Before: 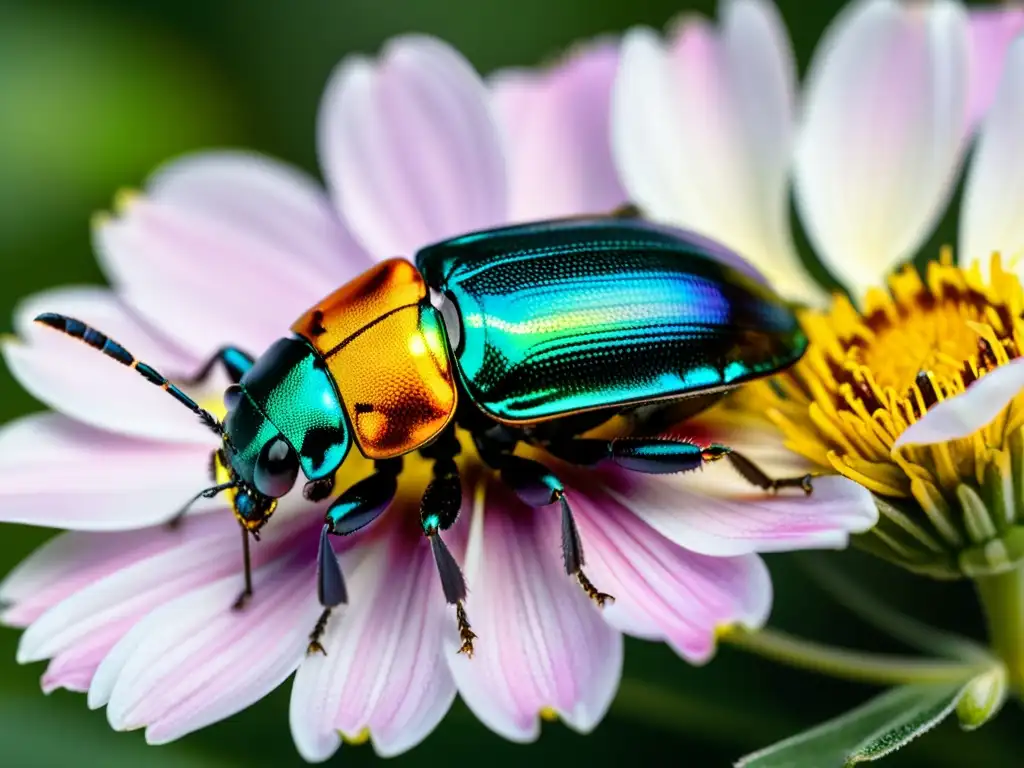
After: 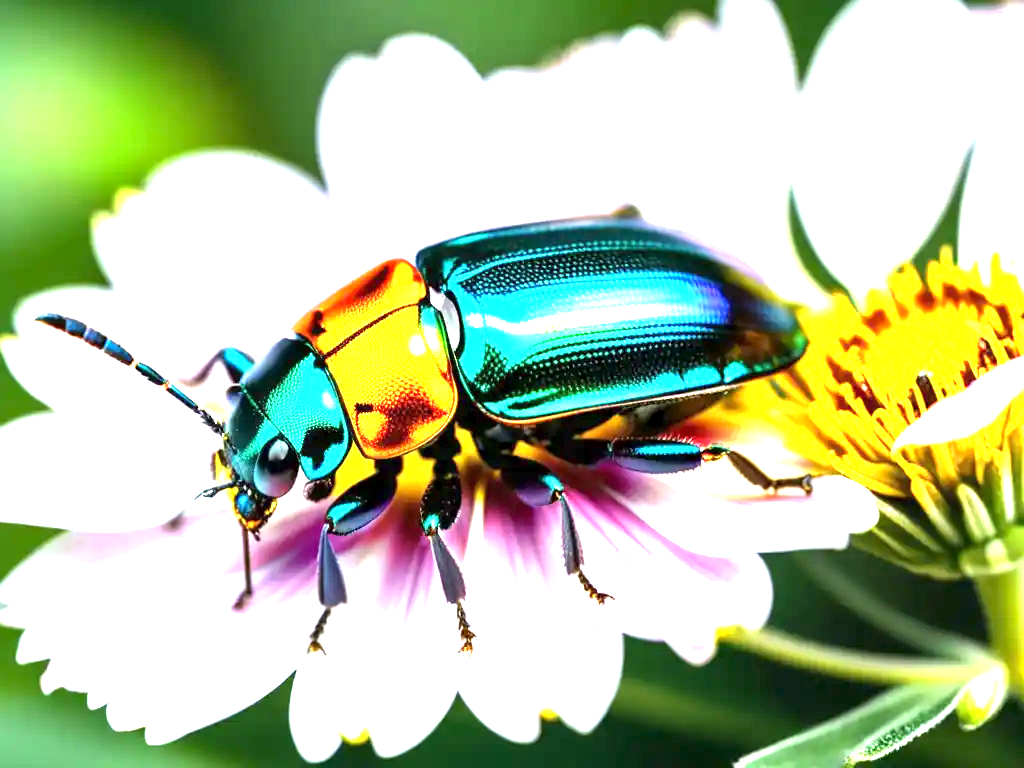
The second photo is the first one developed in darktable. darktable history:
exposure: black level correction 0, exposure 2.149 EV, compensate highlight preservation false
local contrast: mode bilateral grid, contrast 20, coarseness 51, detail 119%, midtone range 0.2
